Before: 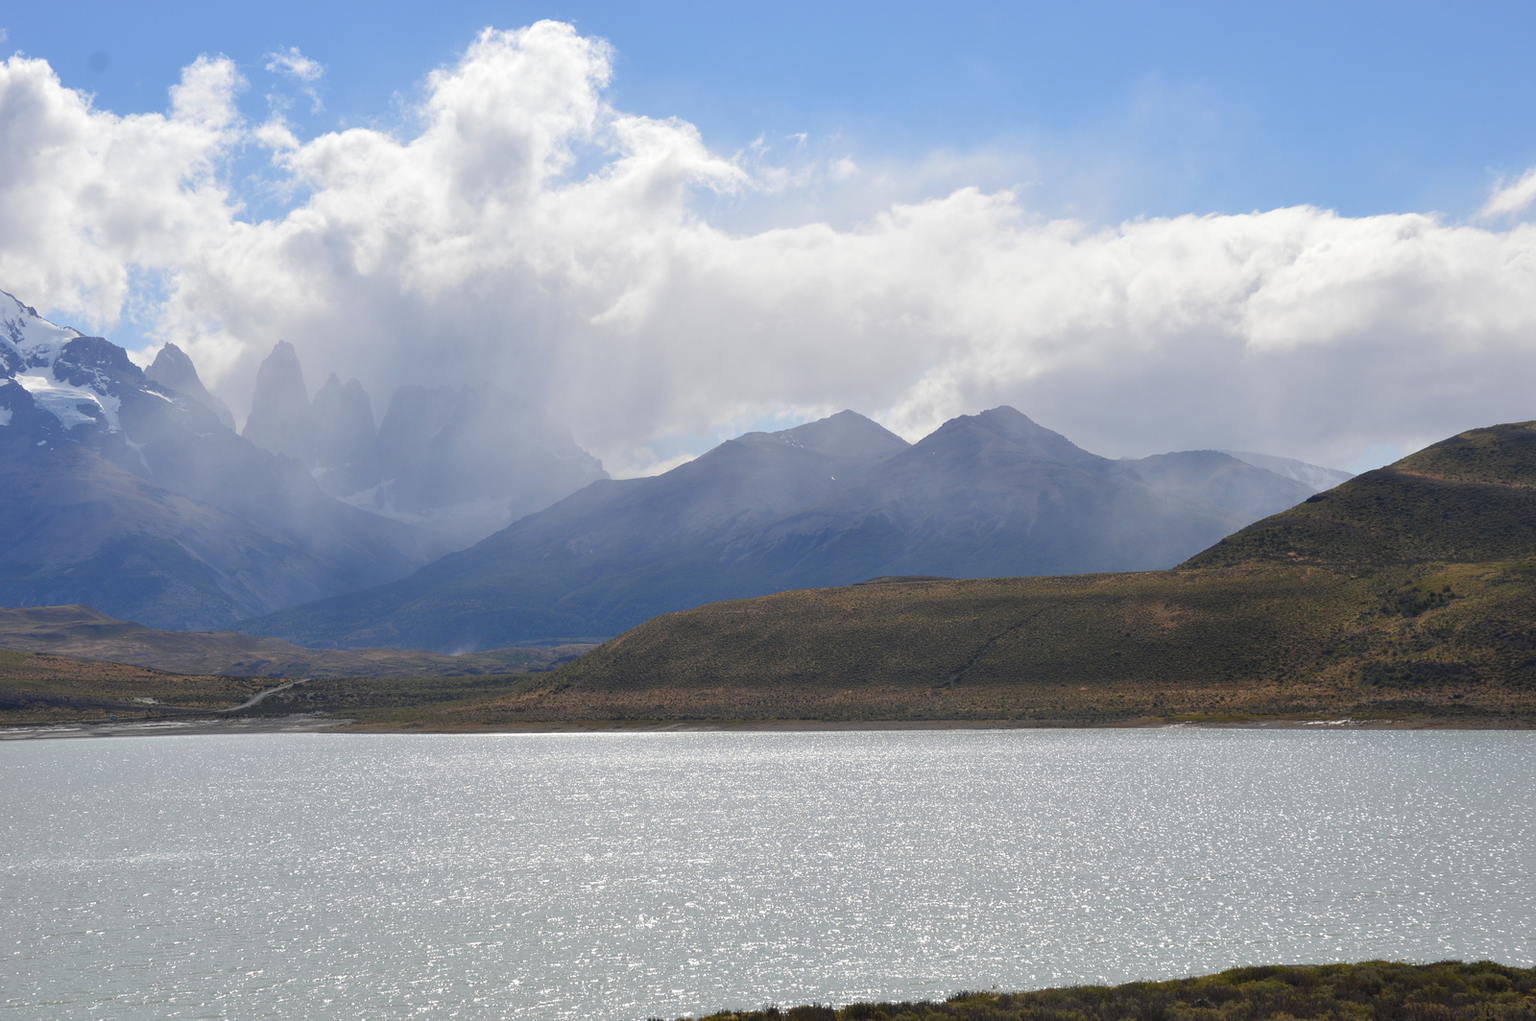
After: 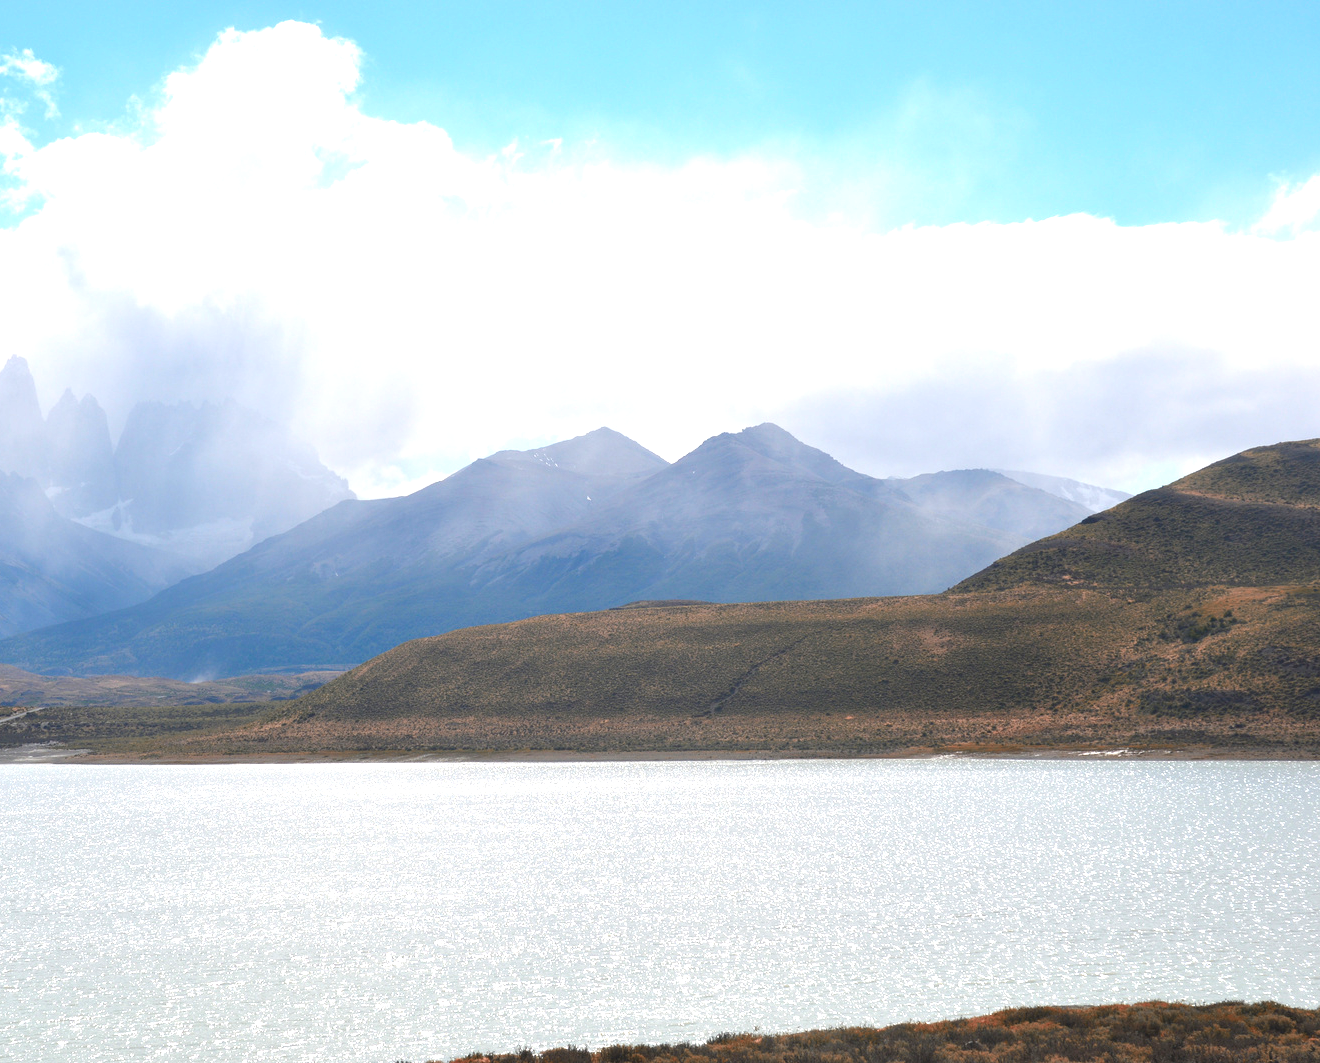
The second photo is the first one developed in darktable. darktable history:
crop: left 17.494%, bottom 0.019%
exposure: black level correction 0, exposure 1 EV, compensate highlight preservation false
color zones: curves: ch2 [(0, 0.488) (0.143, 0.417) (0.286, 0.212) (0.429, 0.179) (0.571, 0.154) (0.714, 0.415) (0.857, 0.495) (1, 0.488)]
